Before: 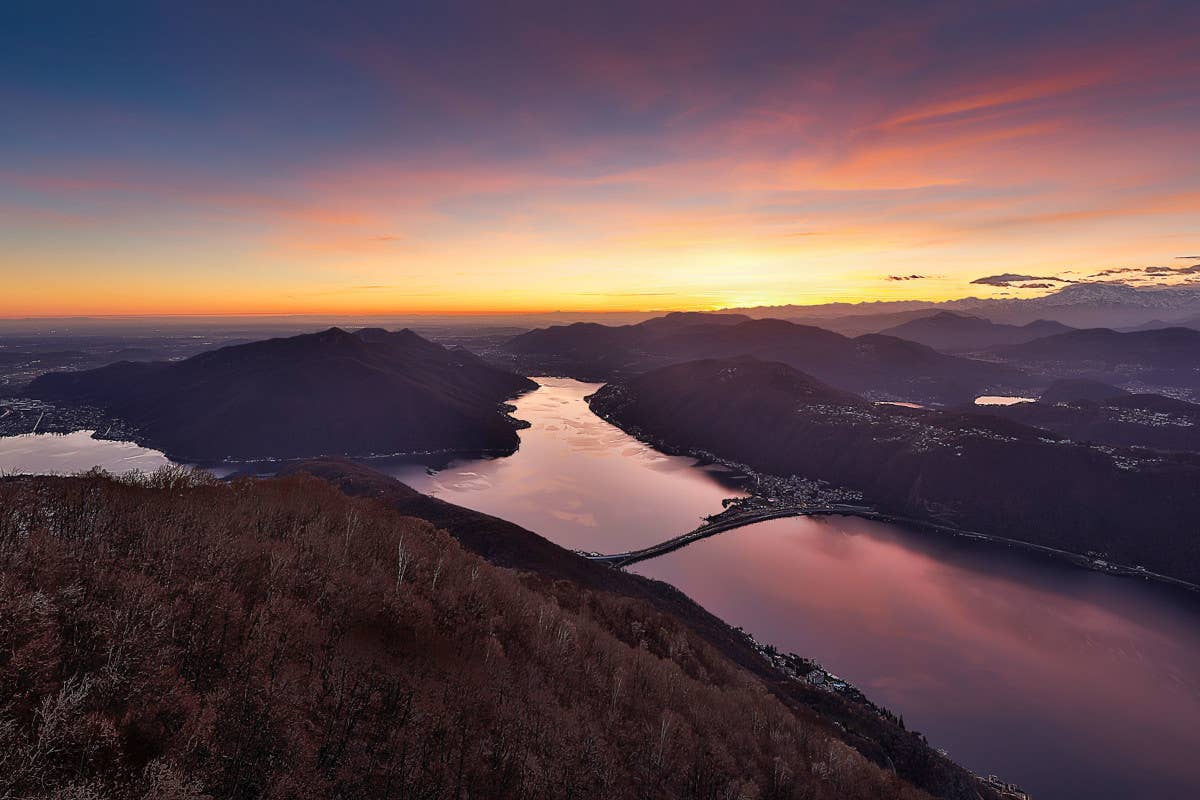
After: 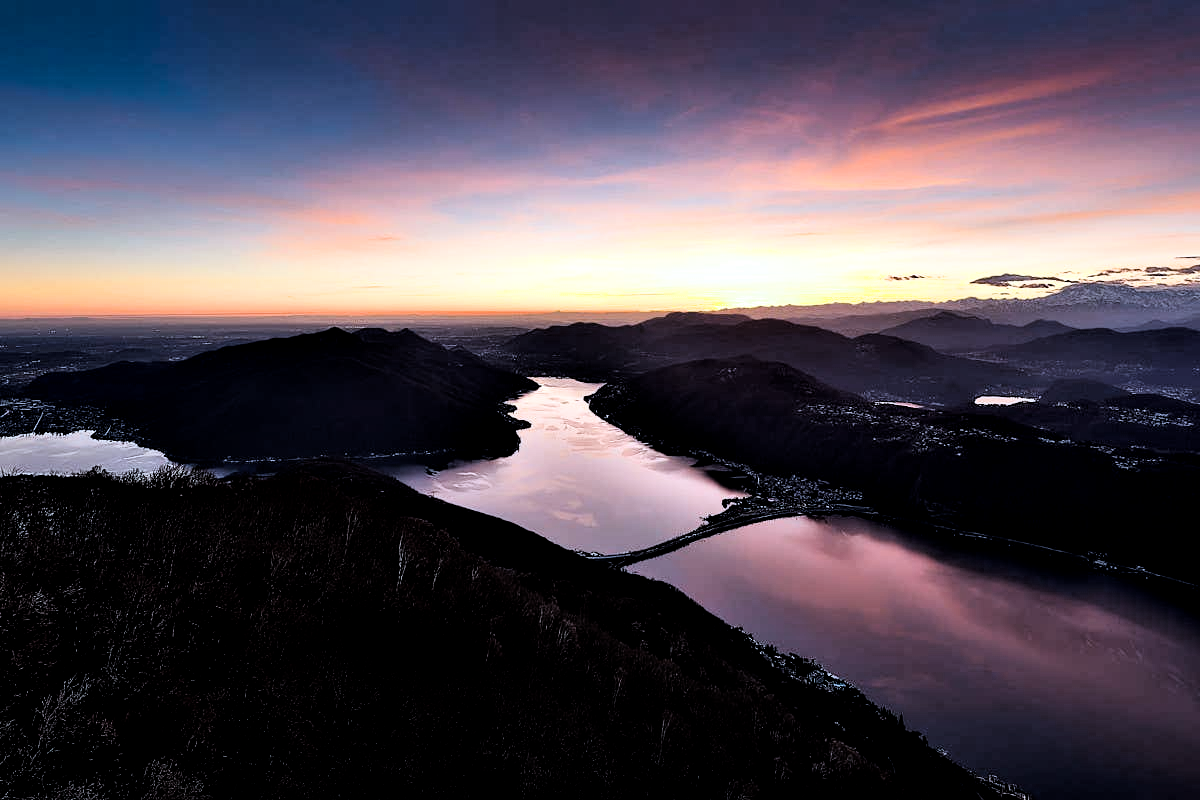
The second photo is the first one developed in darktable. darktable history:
filmic rgb: black relative exposure -3.75 EV, white relative exposure 2.4 EV, dynamic range scaling -50%, hardness 3.42, latitude 30%, contrast 1.8
color calibration: output R [1.063, -0.012, -0.003, 0], output G [0, 1.022, 0.021, 0], output B [-0.079, 0.047, 1, 0], illuminant custom, x 0.389, y 0.387, temperature 3838.64 K
local contrast: highlights 100%, shadows 100%, detail 120%, midtone range 0.2
